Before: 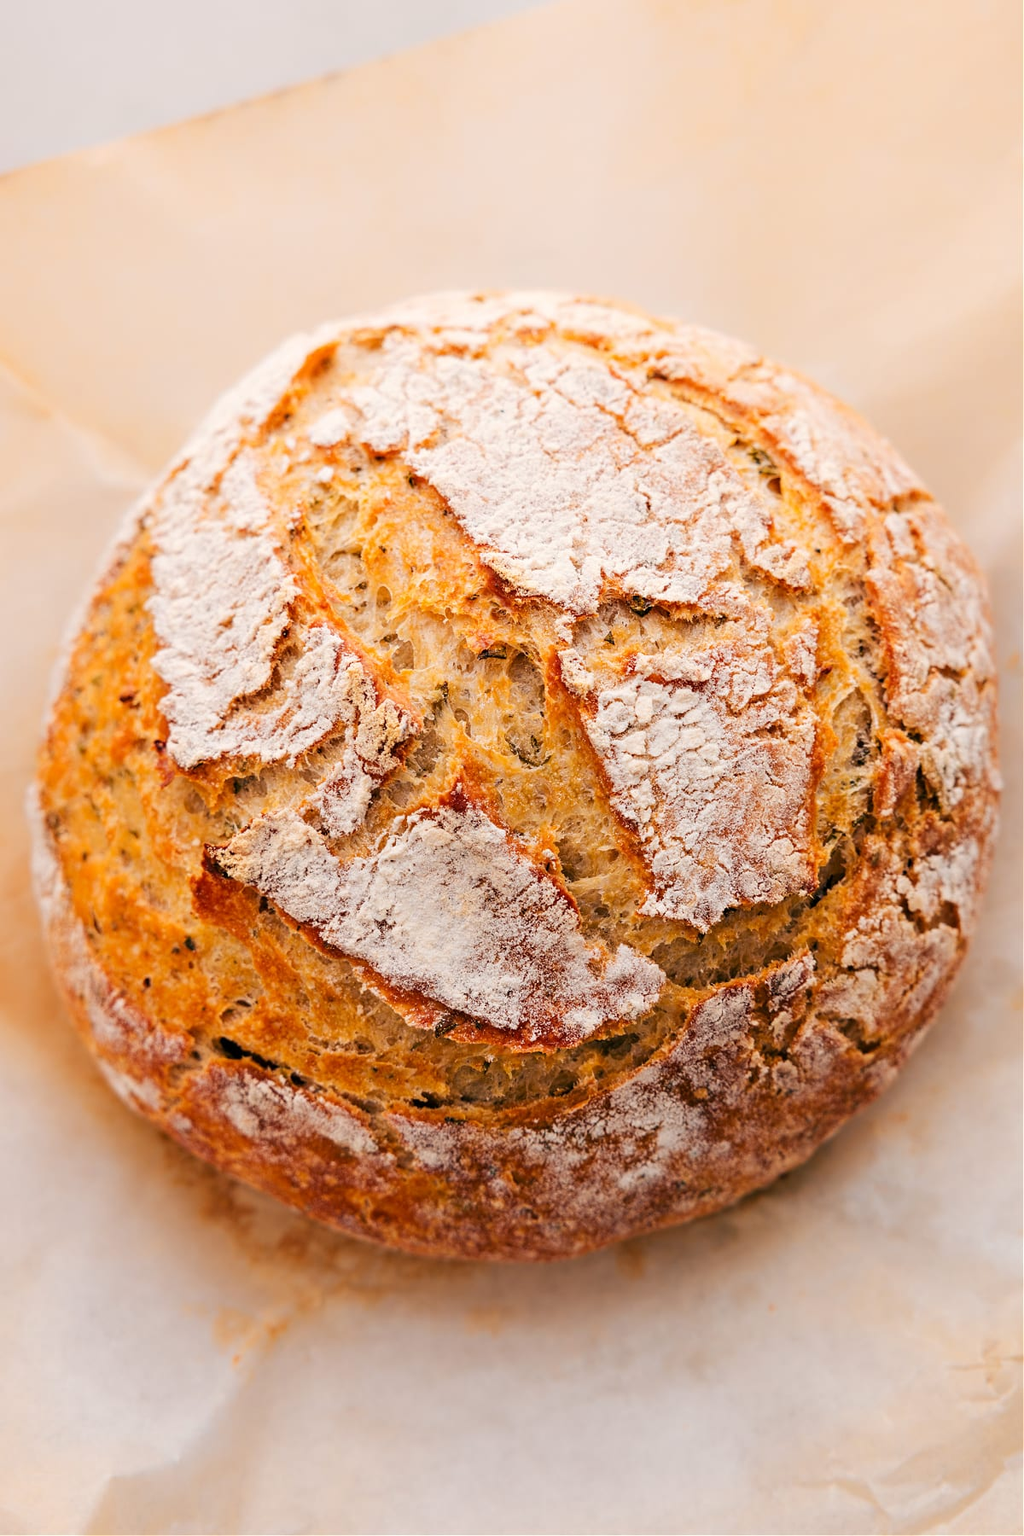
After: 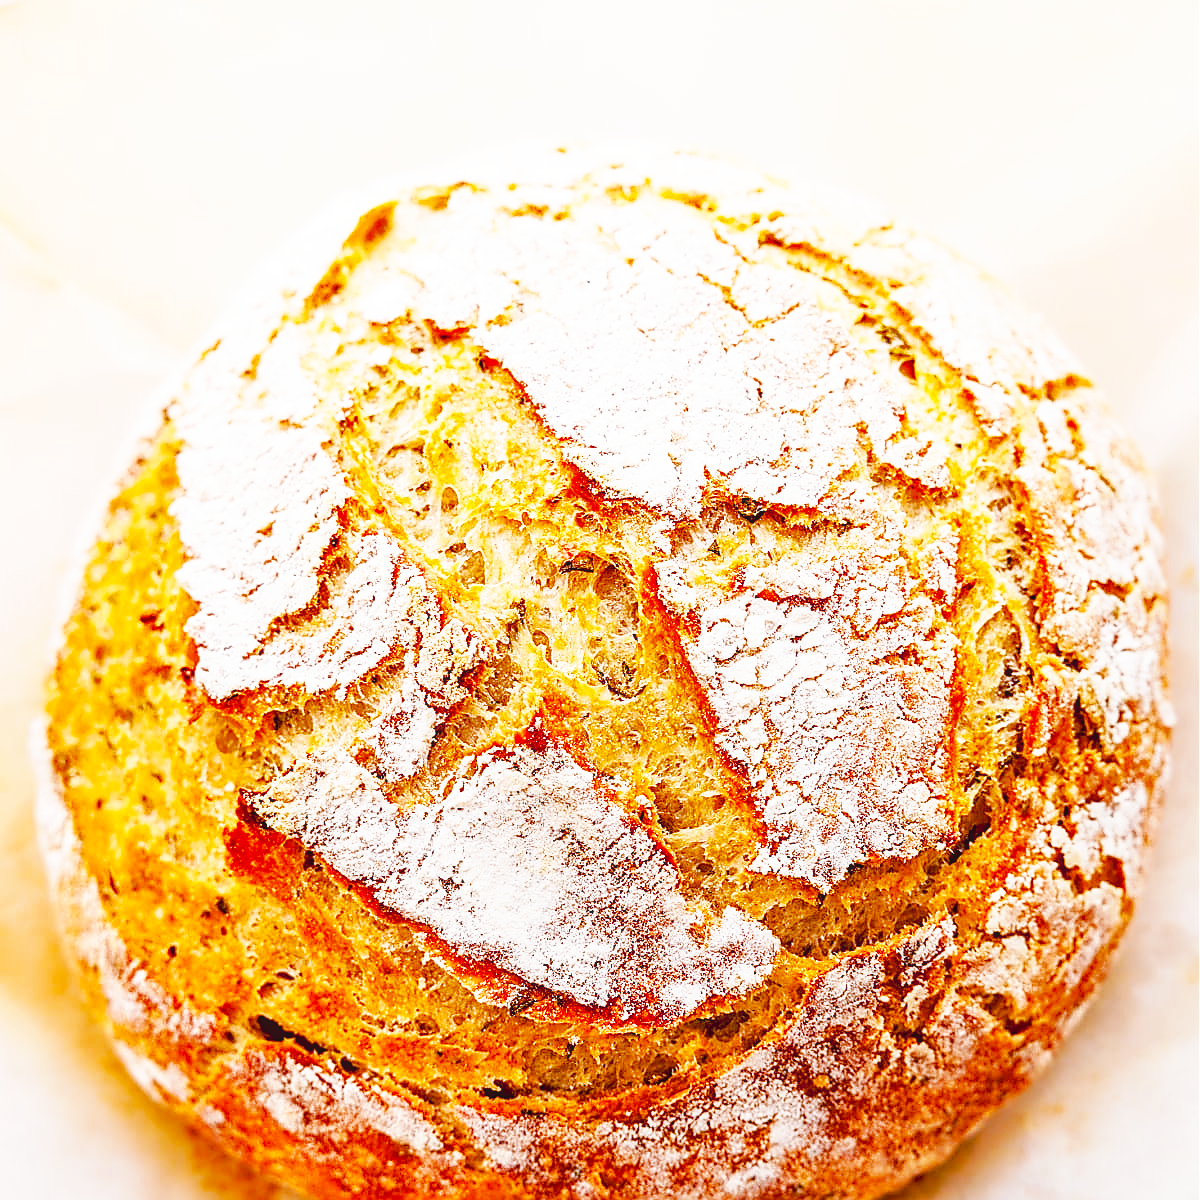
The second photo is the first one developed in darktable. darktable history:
exposure: exposure 0.127 EV, compensate highlight preservation false
color balance: lift [1, 1.015, 1.004, 0.985], gamma [1, 0.958, 0.971, 1.042], gain [1, 0.956, 0.977, 1.044]
base curve: curves: ch0 [(0, 0) (0.007, 0.004) (0.027, 0.03) (0.046, 0.07) (0.207, 0.54) (0.442, 0.872) (0.673, 0.972) (1, 1)], preserve colors none
shadows and highlights: on, module defaults
local contrast: detail 110%
sharpen: radius 1.4, amount 1.25, threshold 0.7
crop: top 11.166%, bottom 22.168%
